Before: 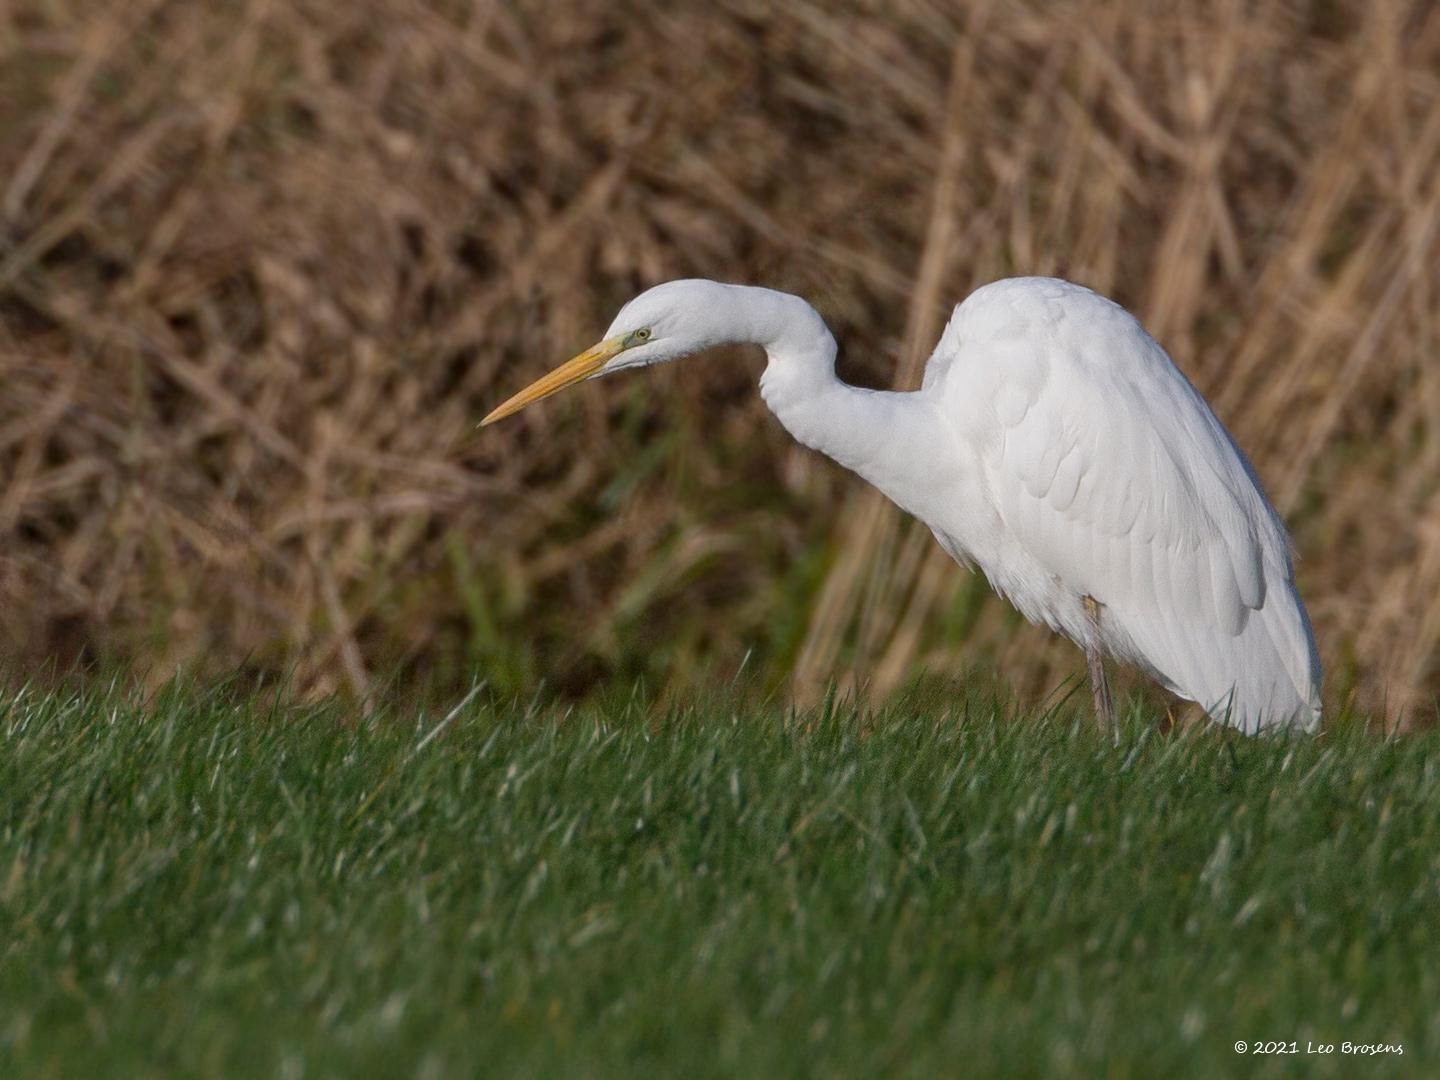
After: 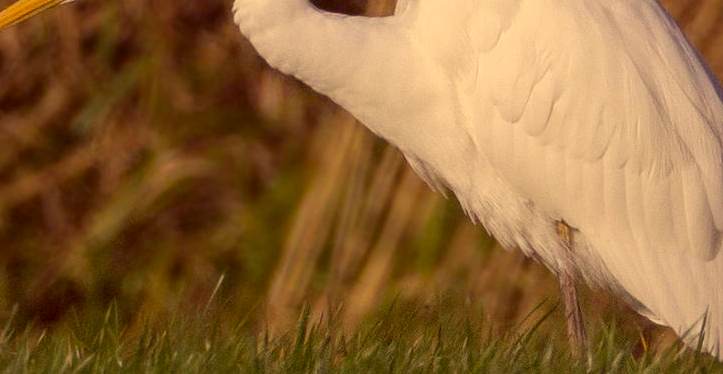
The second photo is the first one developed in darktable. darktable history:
crop: left 36.607%, top 34.735%, right 13.146%, bottom 30.611%
color correction: highlights a* 10.12, highlights b* 39.04, shadows a* 14.62, shadows b* 3.37
